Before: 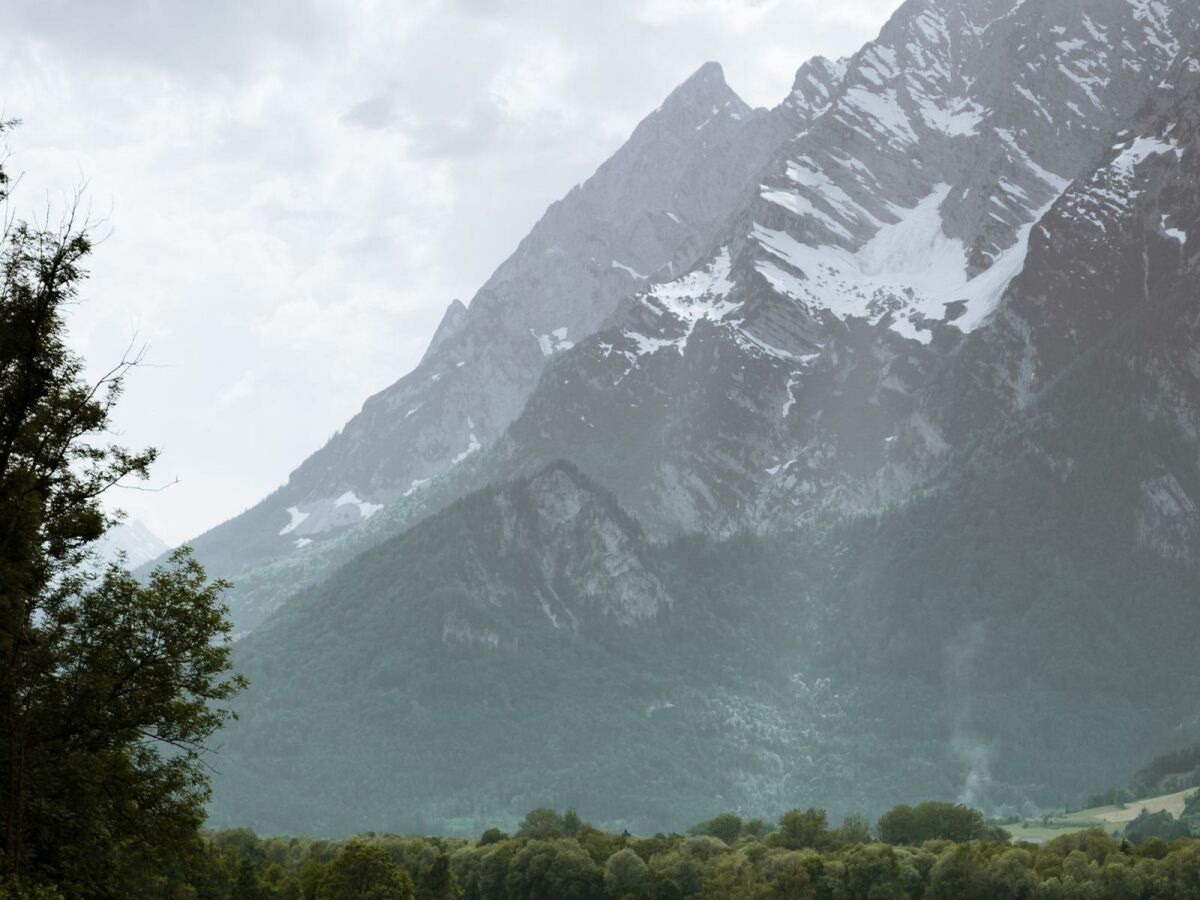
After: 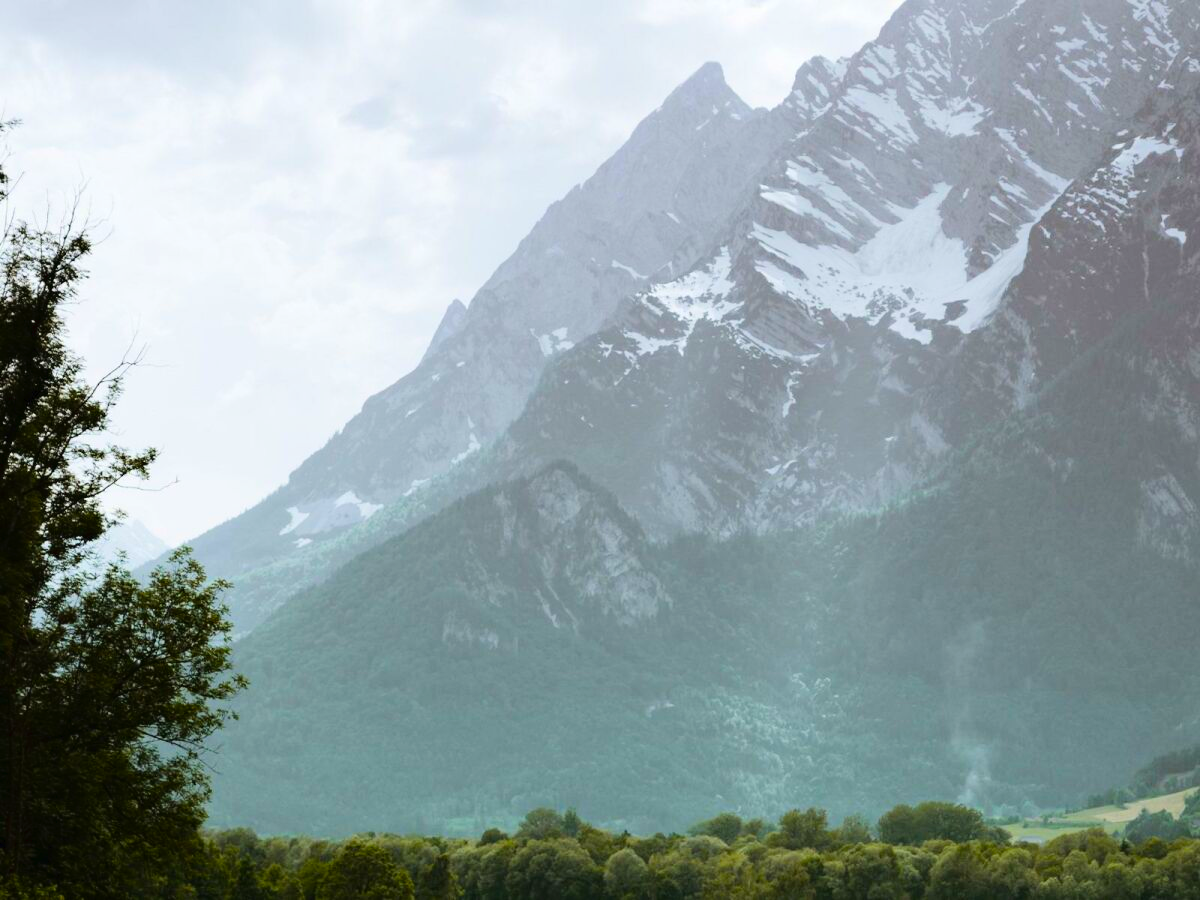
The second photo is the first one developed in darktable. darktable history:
tone curve: curves: ch0 [(0, 0.01) (0.052, 0.045) (0.136, 0.133) (0.29, 0.332) (0.453, 0.531) (0.676, 0.751) (0.89, 0.919) (1, 1)]; ch1 [(0, 0) (0.094, 0.081) (0.285, 0.299) (0.385, 0.403) (0.446, 0.443) (0.502, 0.5) (0.544, 0.552) (0.589, 0.612) (0.722, 0.728) (1, 1)]; ch2 [(0, 0) (0.257, 0.217) (0.43, 0.421) (0.498, 0.507) (0.531, 0.544) (0.56, 0.579) (0.625, 0.642) (1, 1)]
color balance rgb: perceptual saturation grading › global saturation 31.263%, global vibrance 20%
